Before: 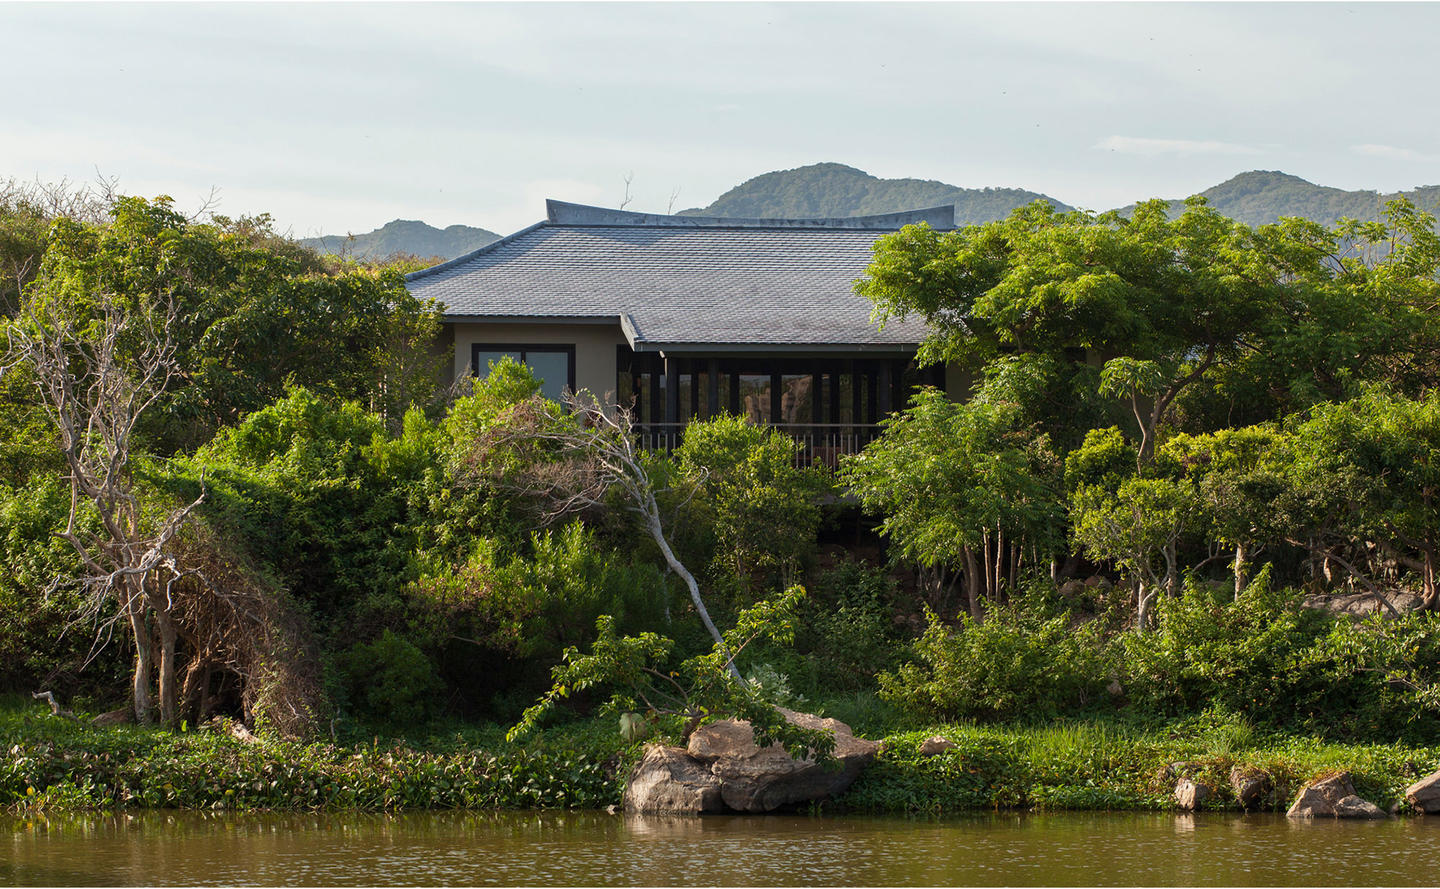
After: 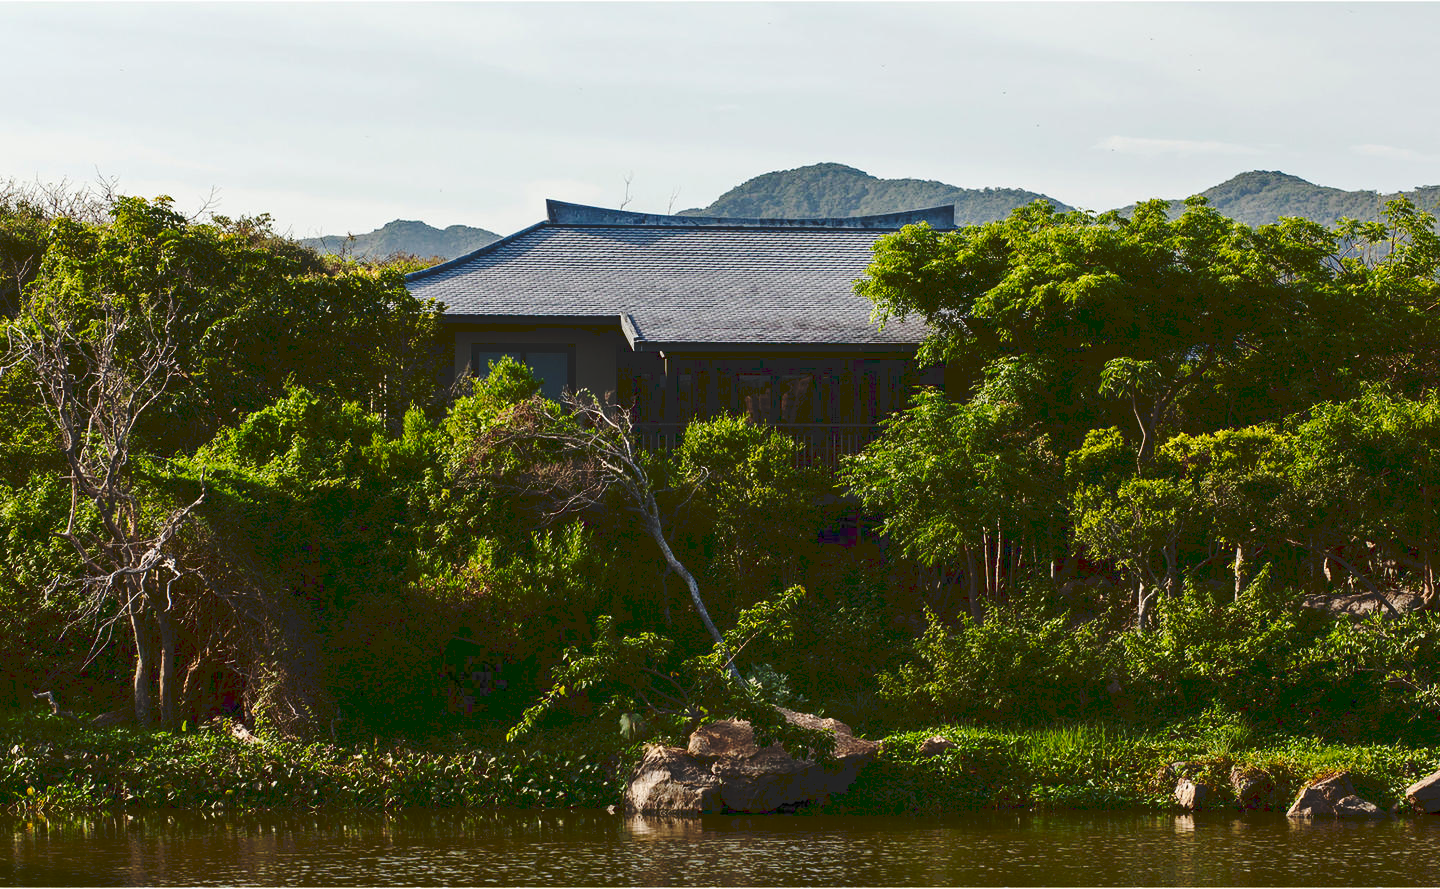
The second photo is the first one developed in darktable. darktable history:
contrast brightness saturation: contrast 0.19, brightness -0.24, saturation 0.11
tone curve: curves: ch0 [(0, 0) (0.003, 0.139) (0.011, 0.14) (0.025, 0.138) (0.044, 0.14) (0.069, 0.149) (0.1, 0.161) (0.136, 0.179) (0.177, 0.203) (0.224, 0.245) (0.277, 0.302) (0.335, 0.382) (0.399, 0.461) (0.468, 0.546) (0.543, 0.614) (0.623, 0.687) (0.709, 0.758) (0.801, 0.84) (0.898, 0.912) (1, 1)], preserve colors none
